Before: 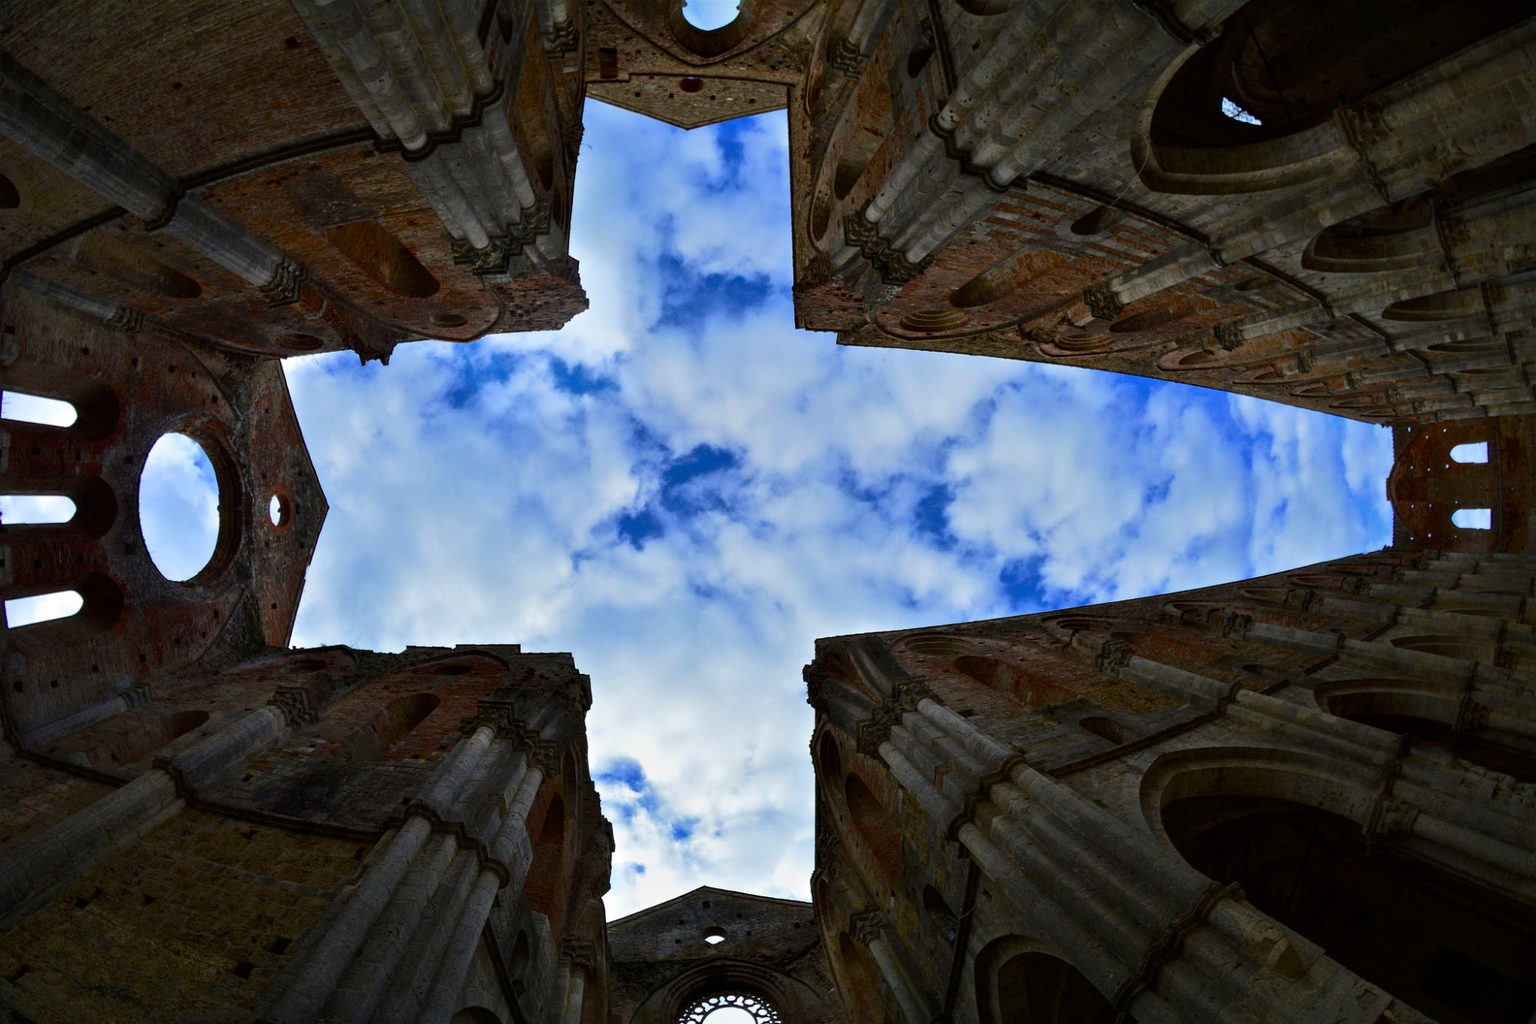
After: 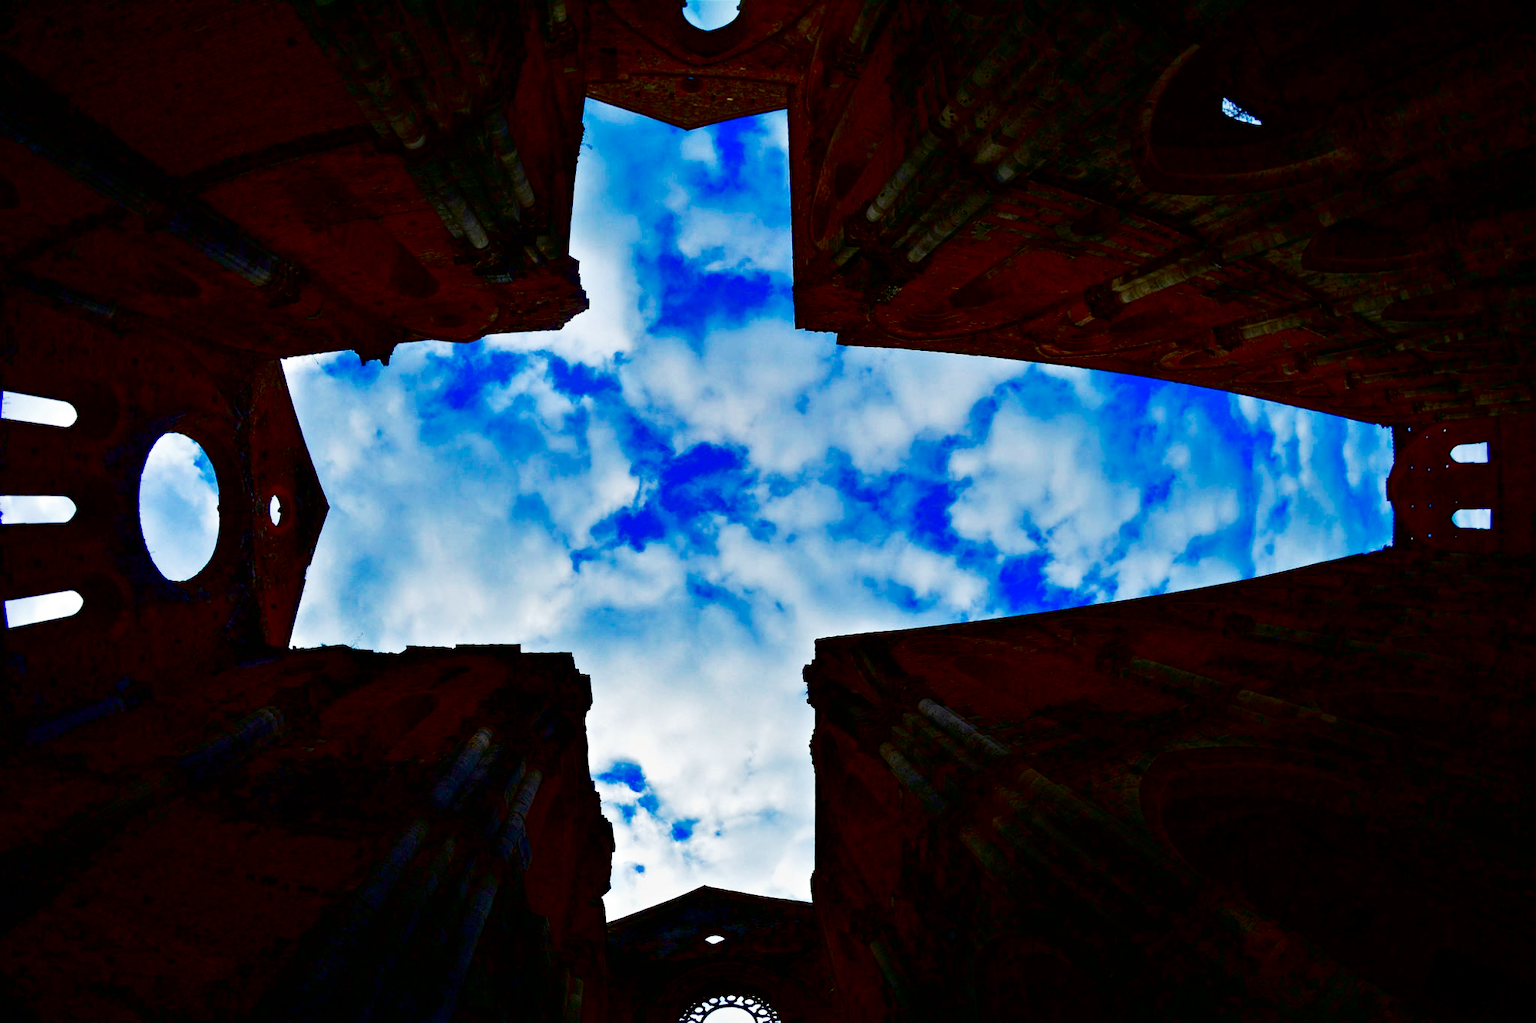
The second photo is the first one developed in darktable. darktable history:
base curve: curves: ch0 [(0, 0) (0.028, 0.03) (0.121, 0.232) (0.46, 0.748) (0.859, 0.968) (1, 1)], preserve colors none
contrast brightness saturation: brightness -0.988, saturation 0.989
